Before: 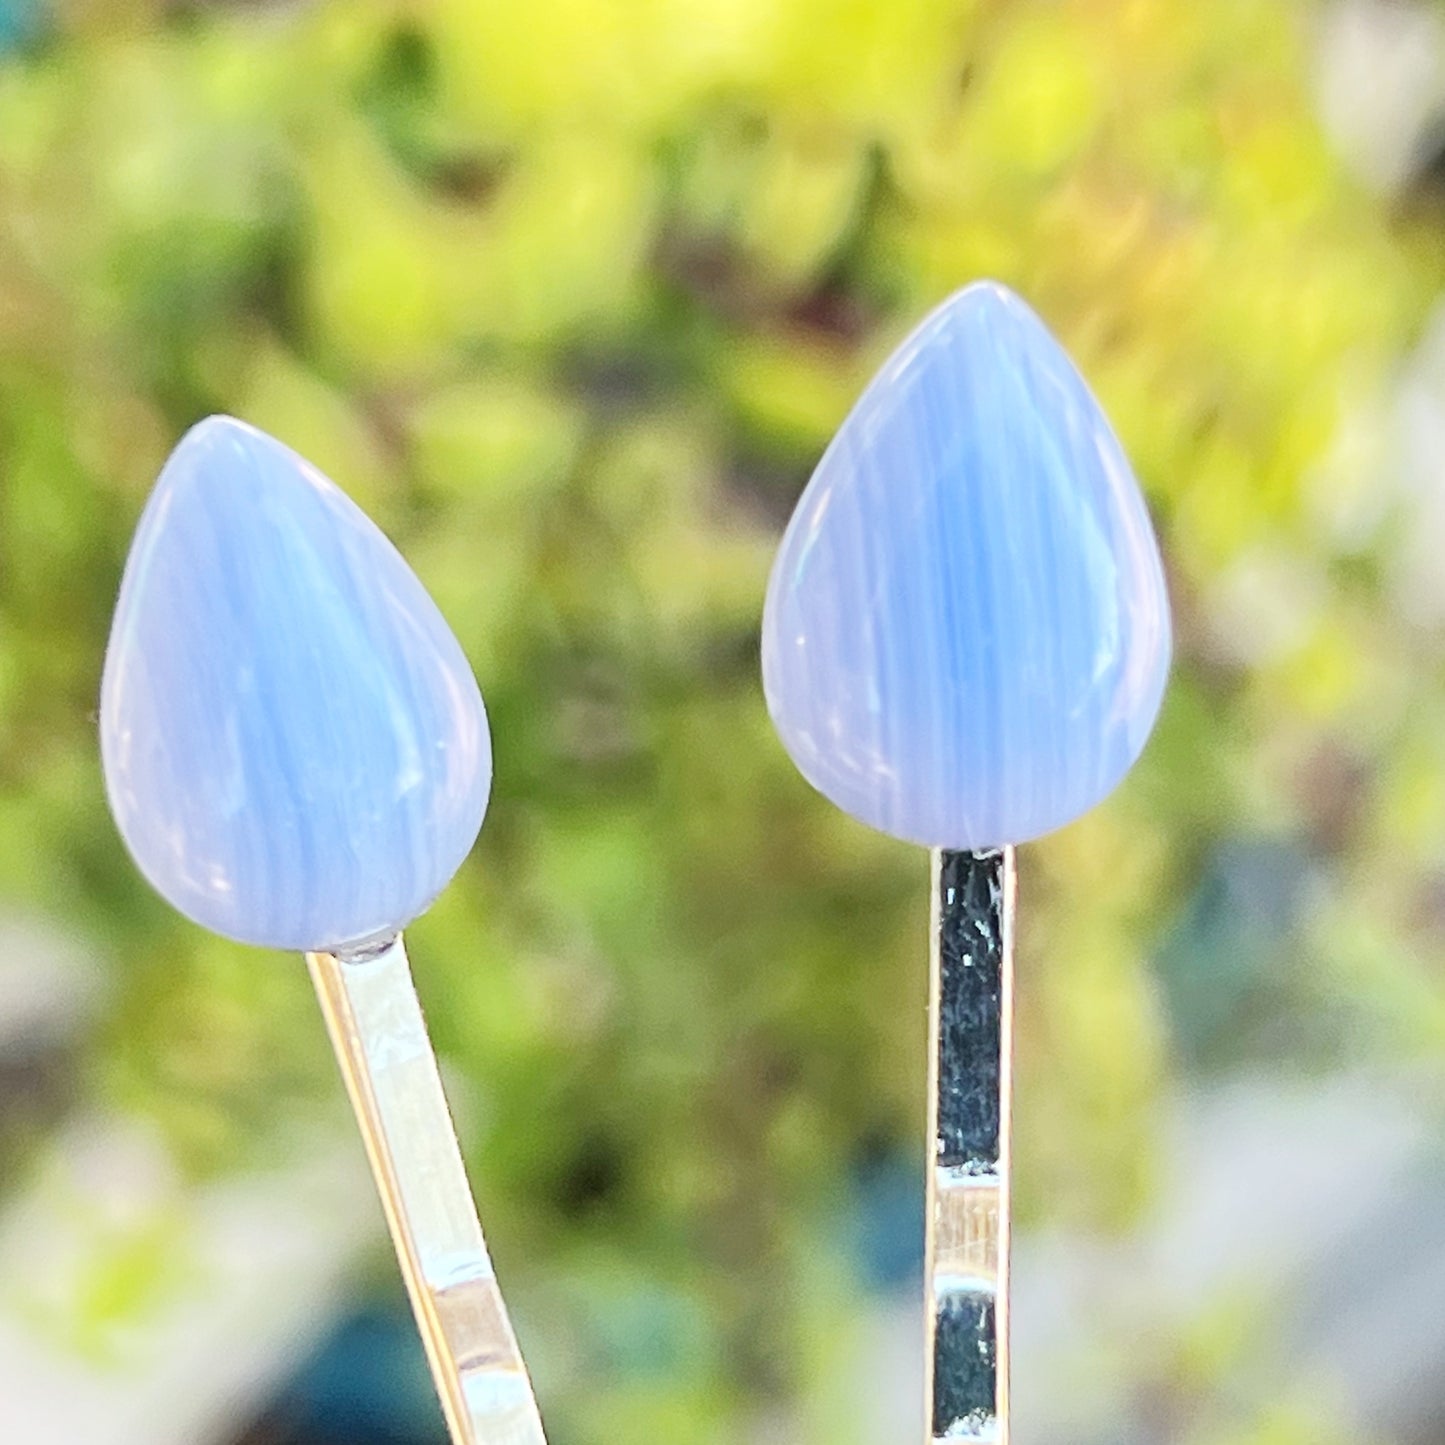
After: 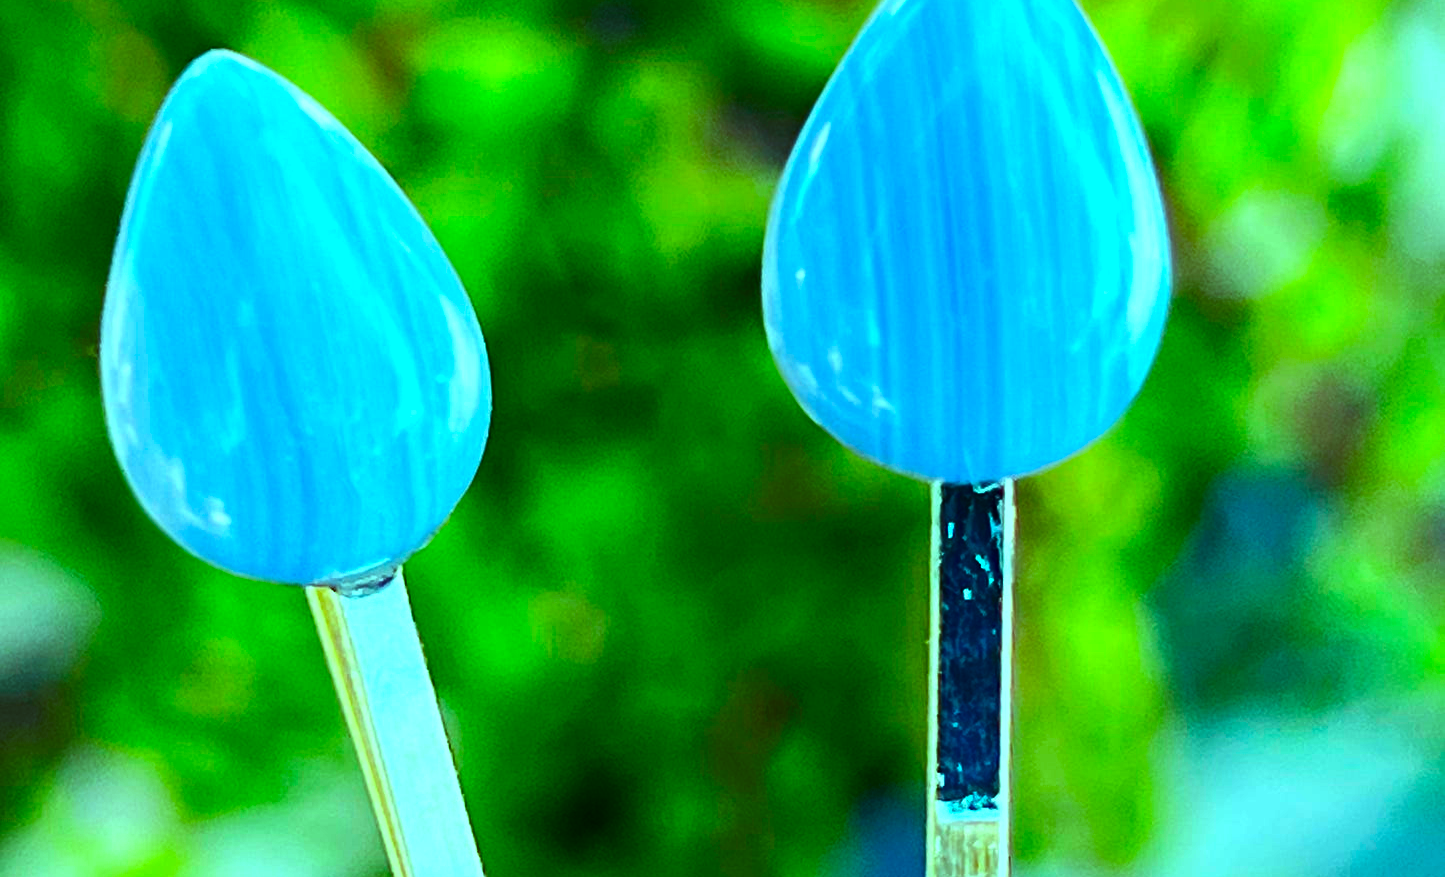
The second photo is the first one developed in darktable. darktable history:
color correction: saturation 2.15
contrast brightness saturation: brightness -0.52
crop and rotate: top 25.357%, bottom 13.942%
color balance: mode lift, gamma, gain (sRGB), lift [0.997, 0.979, 1.021, 1.011], gamma [1, 1.084, 0.916, 0.998], gain [1, 0.87, 1.13, 1.101], contrast 4.55%, contrast fulcrum 38.24%, output saturation 104.09%
